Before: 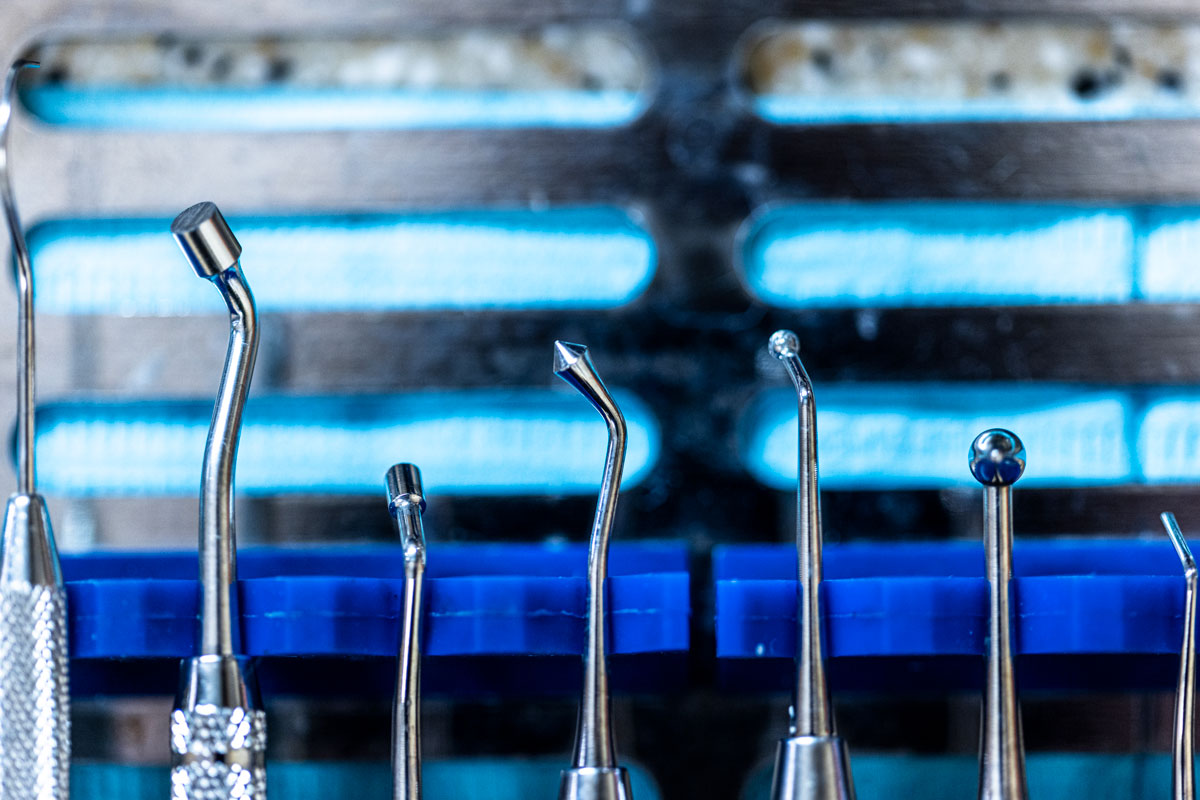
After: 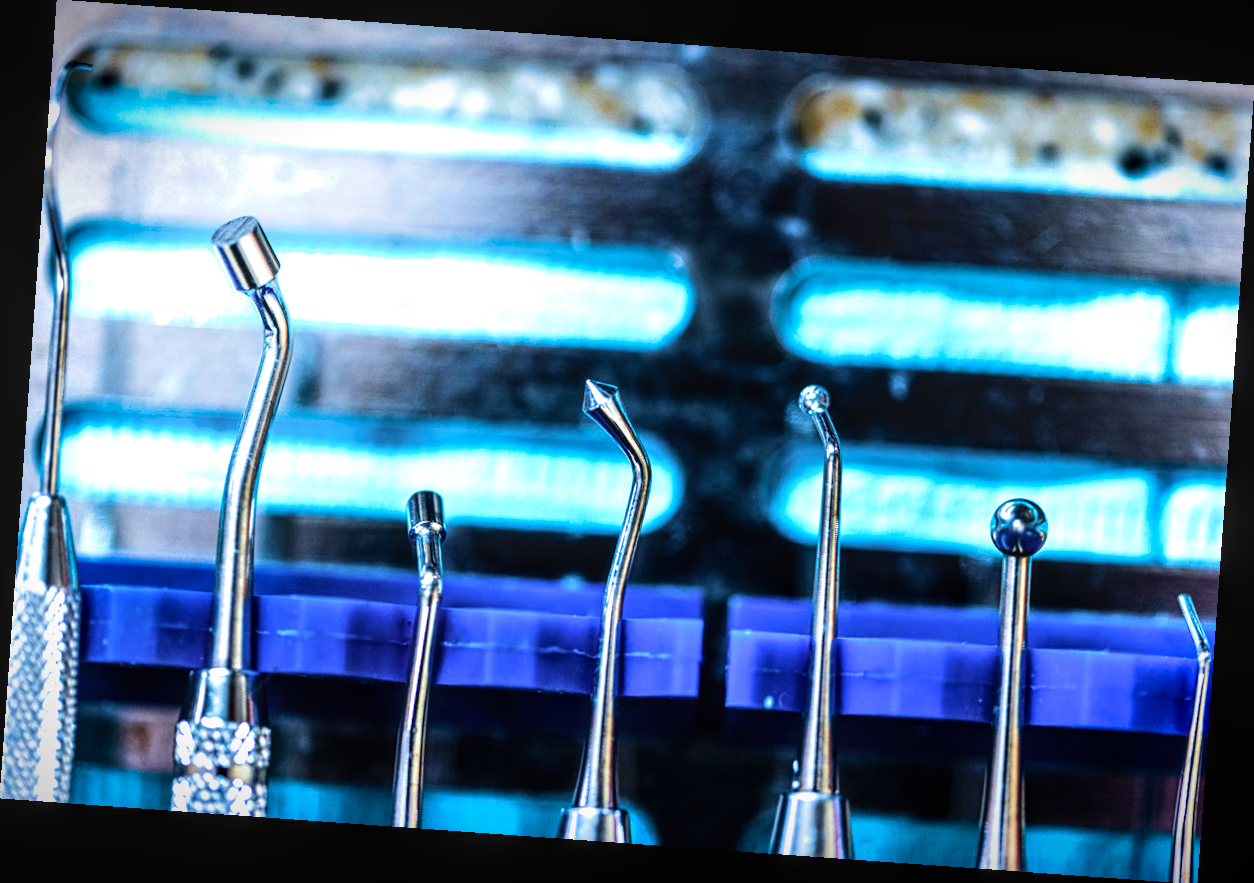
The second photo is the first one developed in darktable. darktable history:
shadows and highlights: highlights 70.7, soften with gaussian
vignetting: fall-off start 98.29%, fall-off radius 100%, brightness -1, saturation 0.5, width/height ratio 1.428
local contrast: on, module defaults
tone equalizer: -8 EV -0.75 EV, -7 EV -0.7 EV, -6 EV -0.6 EV, -5 EV -0.4 EV, -3 EV 0.4 EV, -2 EV 0.6 EV, -1 EV 0.7 EV, +0 EV 0.75 EV, edges refinement/feathering 500, mask exposure compensation -1.57 EV, preserve details no
velvia: strength 75%
rotate and perspective: rotation 4.1°, automatic cropping off
